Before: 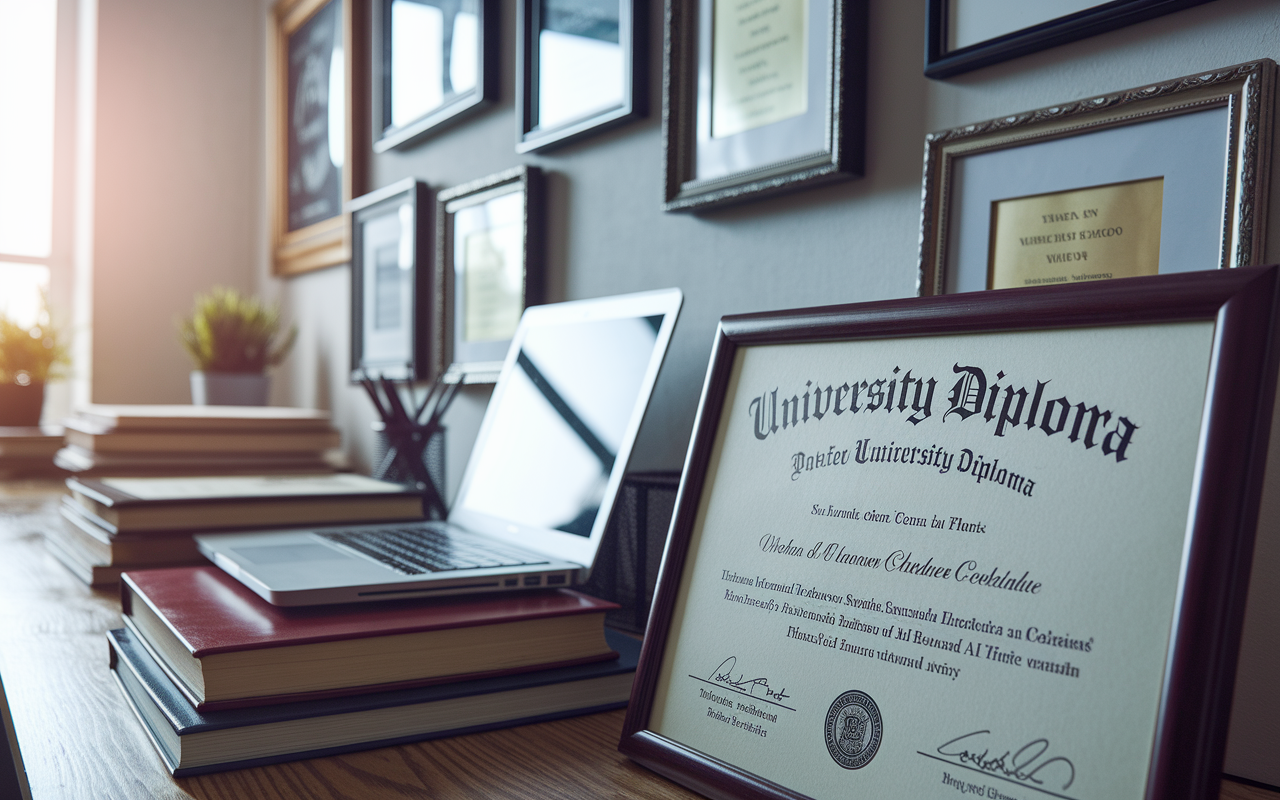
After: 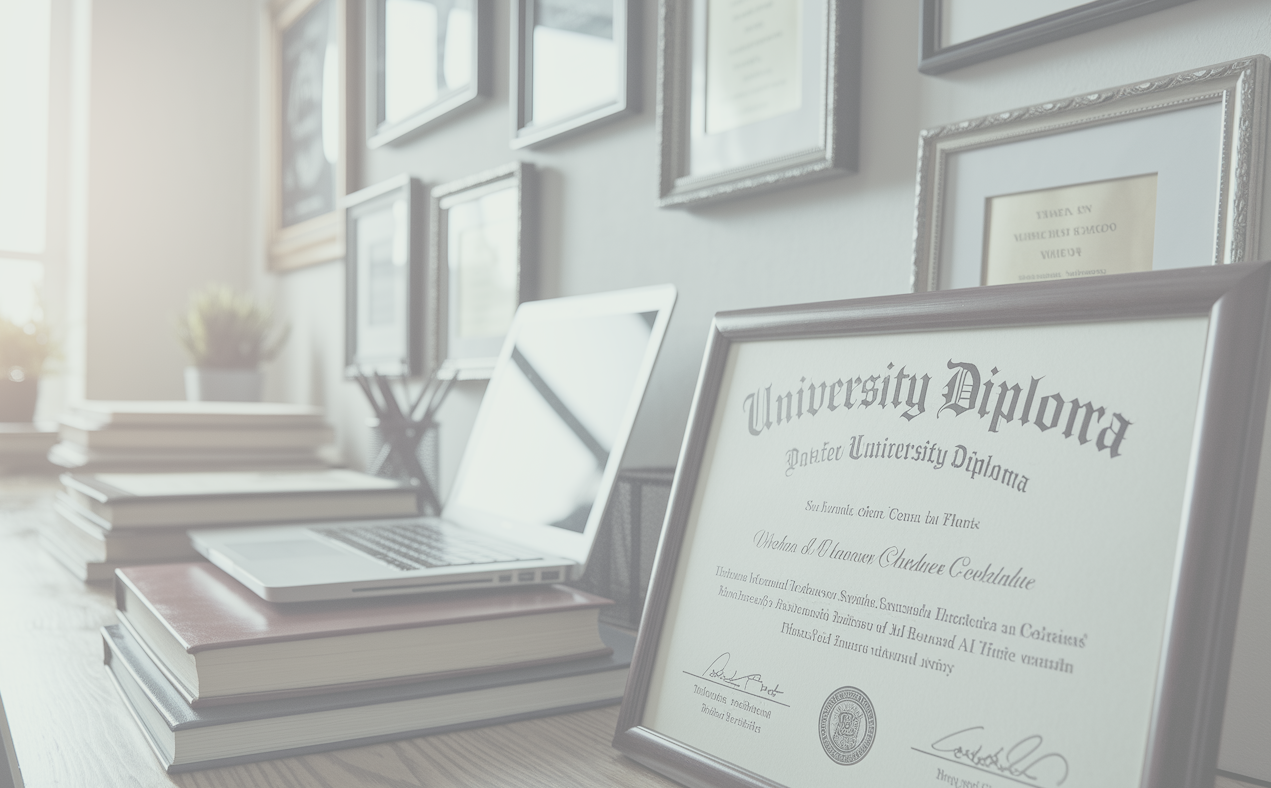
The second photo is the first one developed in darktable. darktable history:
crop: left 0.478%, top 0.509%, right 0.216%, bottom 0.932%
local contrast: mode bilateral grid, contrast 15, coarseness 36, detail 105%, midtone range 0.2
color correction: highlights a* -2.56, highlights b* 2.31
tone equalizer: edges refinement/feathering 500, mask exposure compensation -1.57 EV, preserve details no
contrast brightness saturation: contrast -0.319, brightness 0.768, saturation -0.767
